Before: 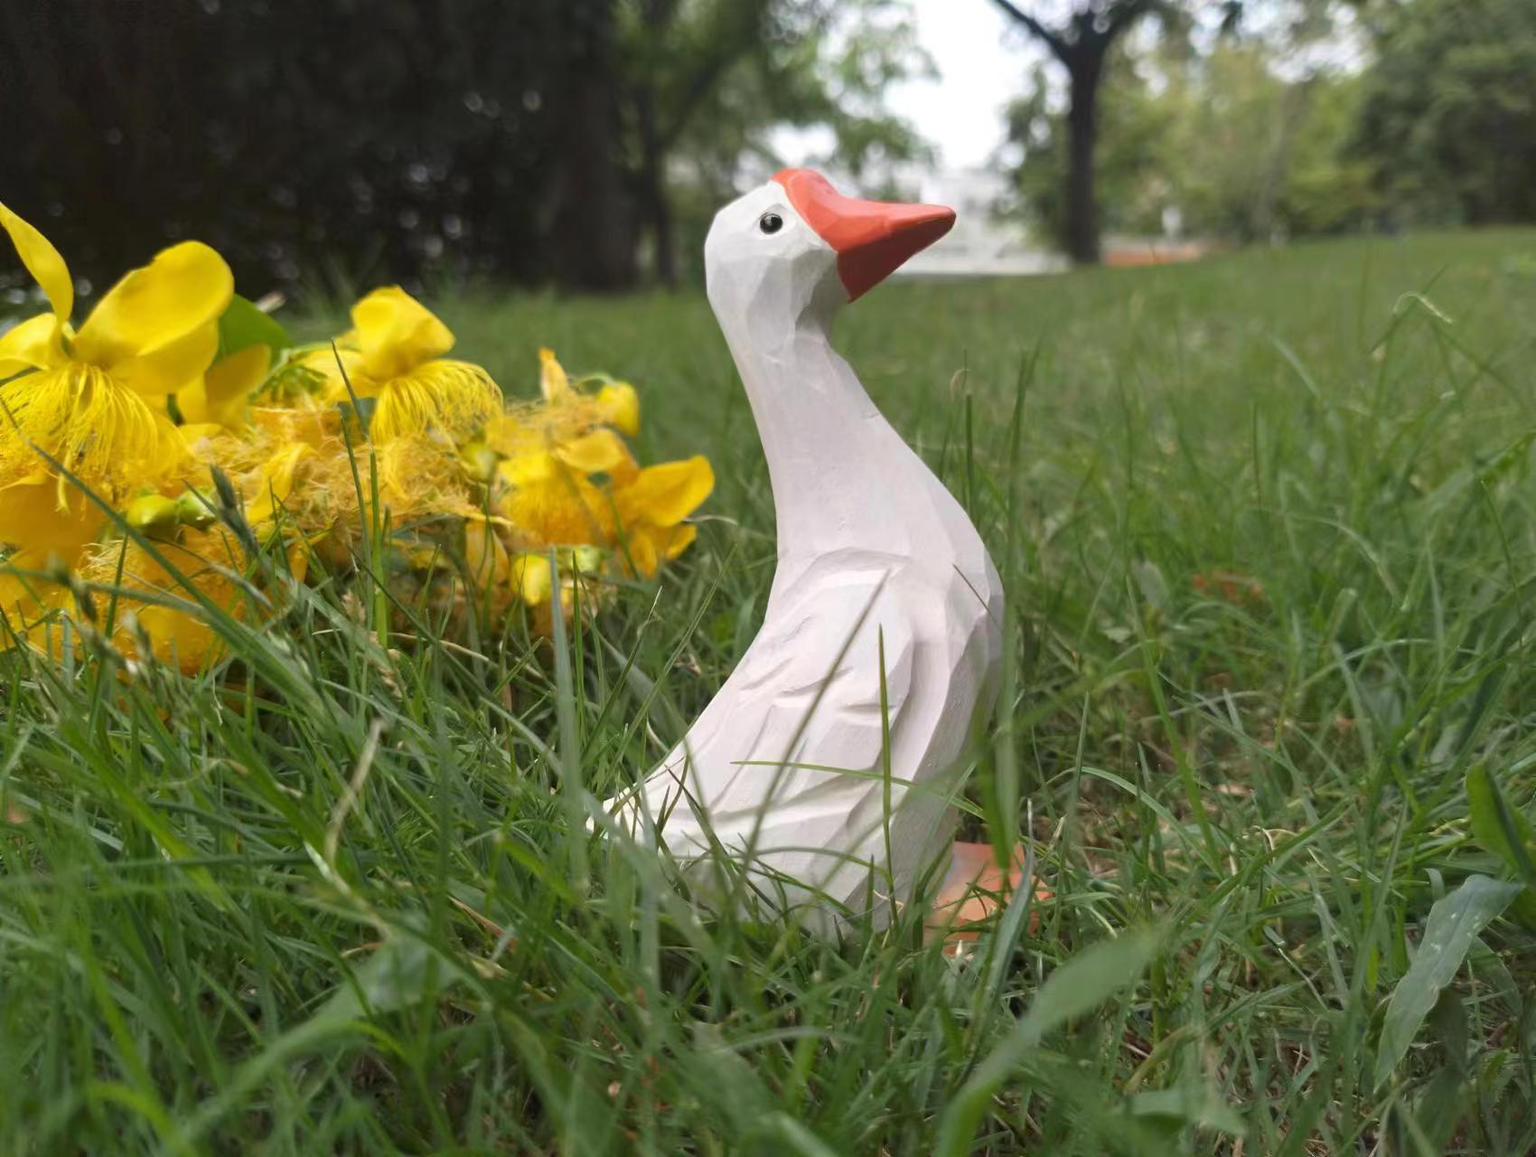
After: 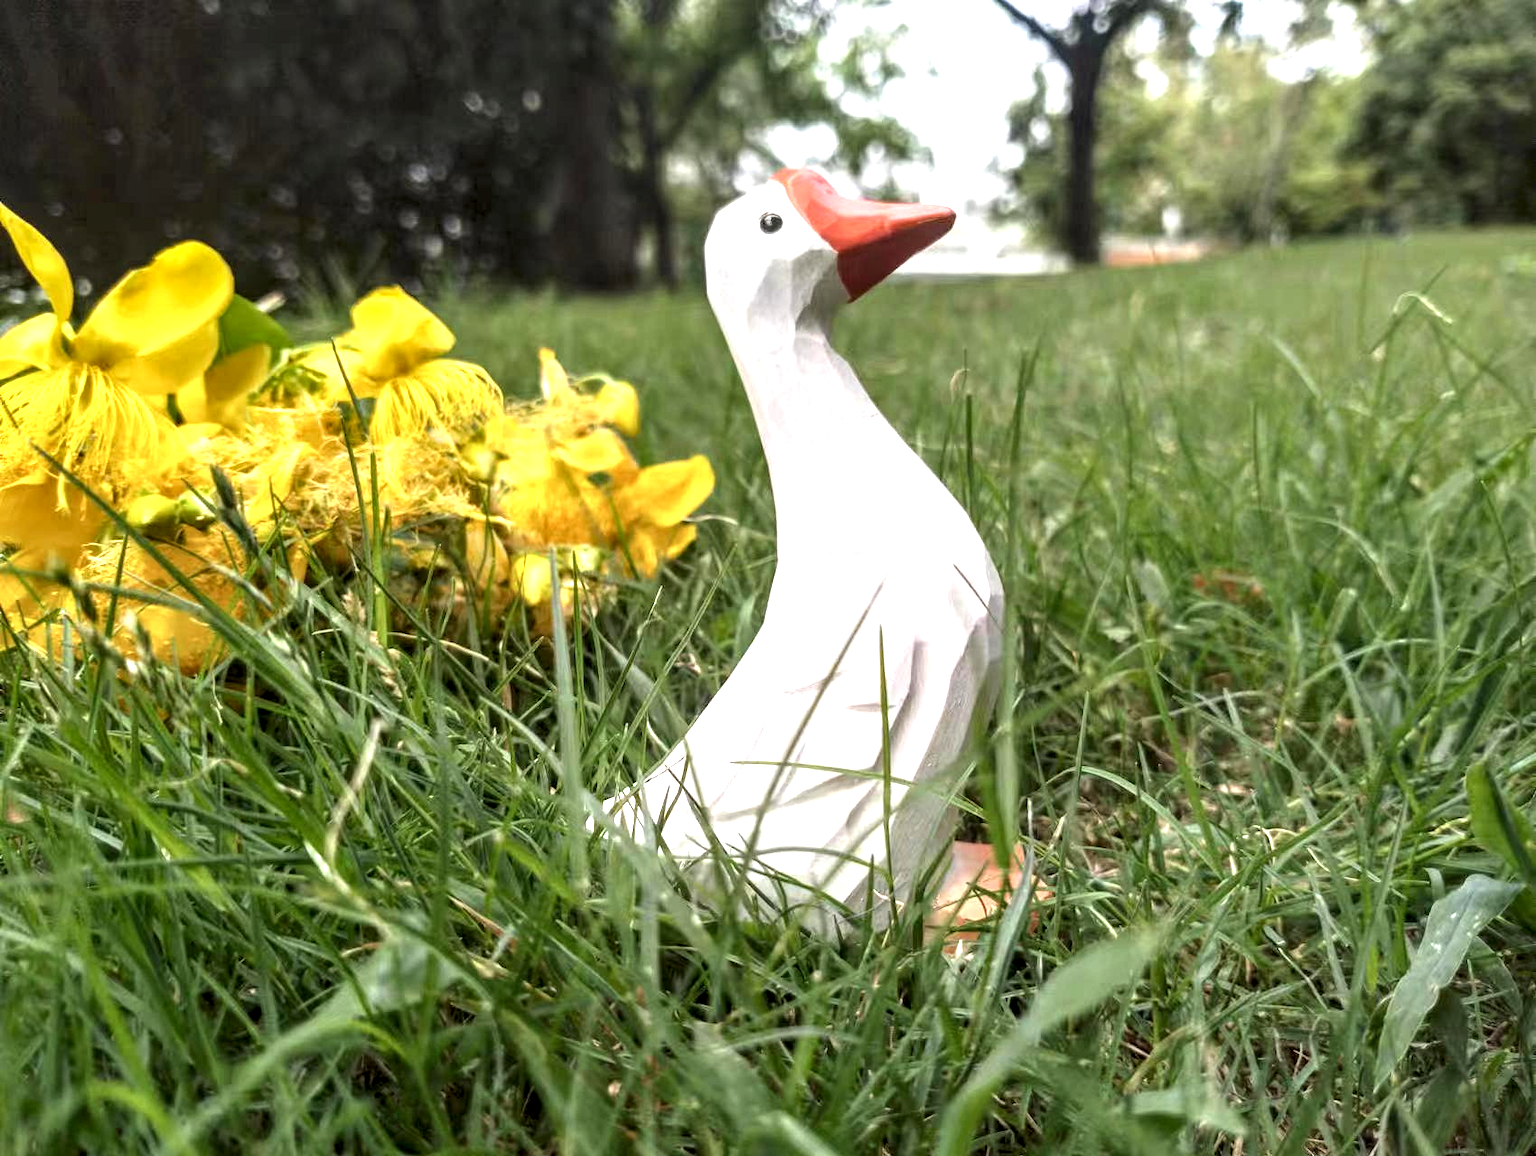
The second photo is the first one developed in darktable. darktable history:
local contrast: highlights 19%, detail 186%
exposure: black level correction 0, exposure 0.7 EV, compensate exposure bias true, compensate highlight preservation false
